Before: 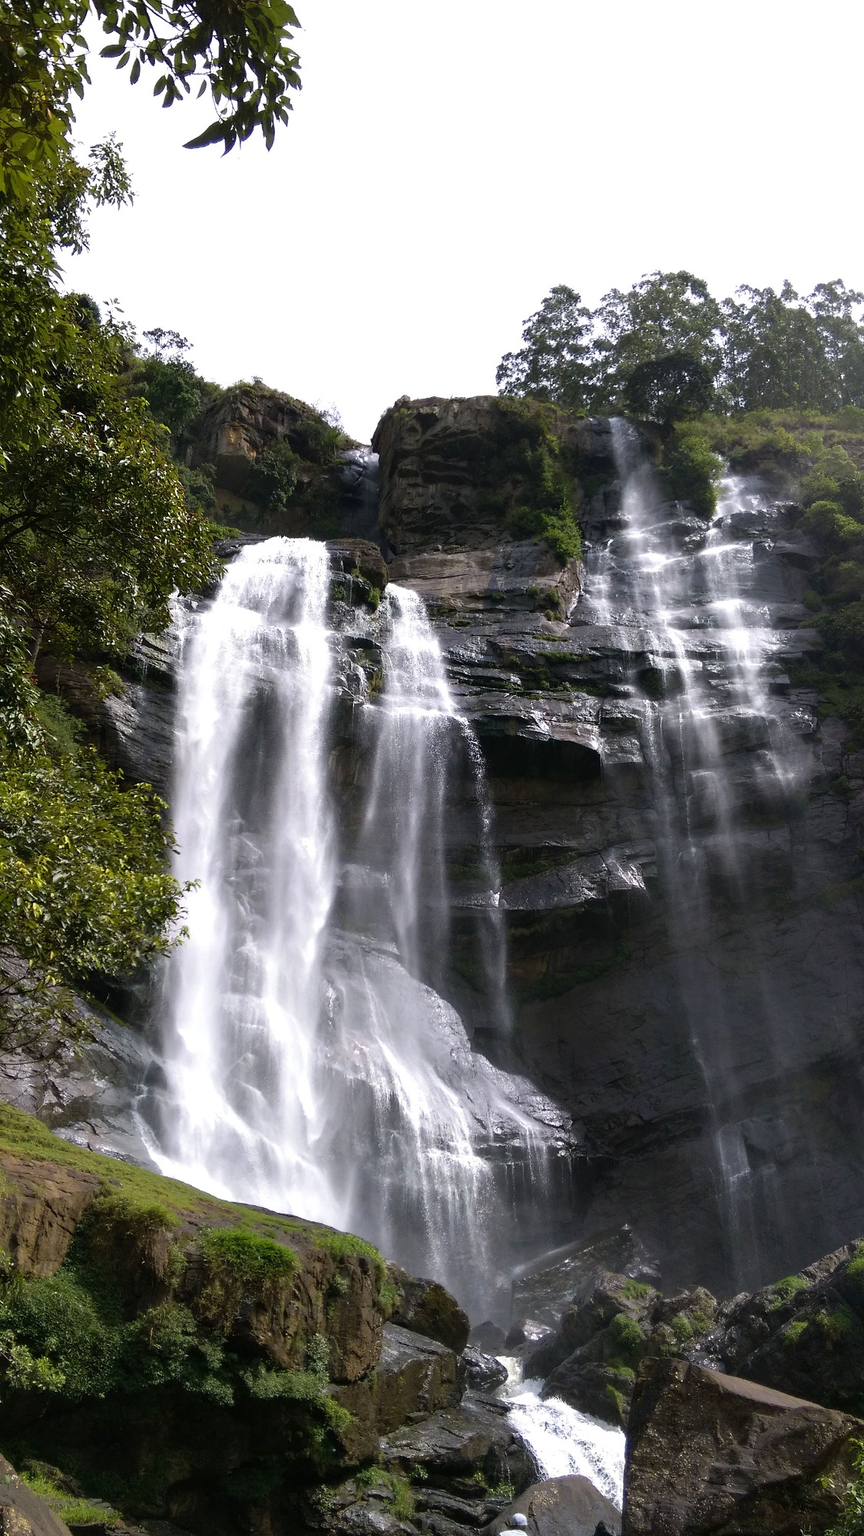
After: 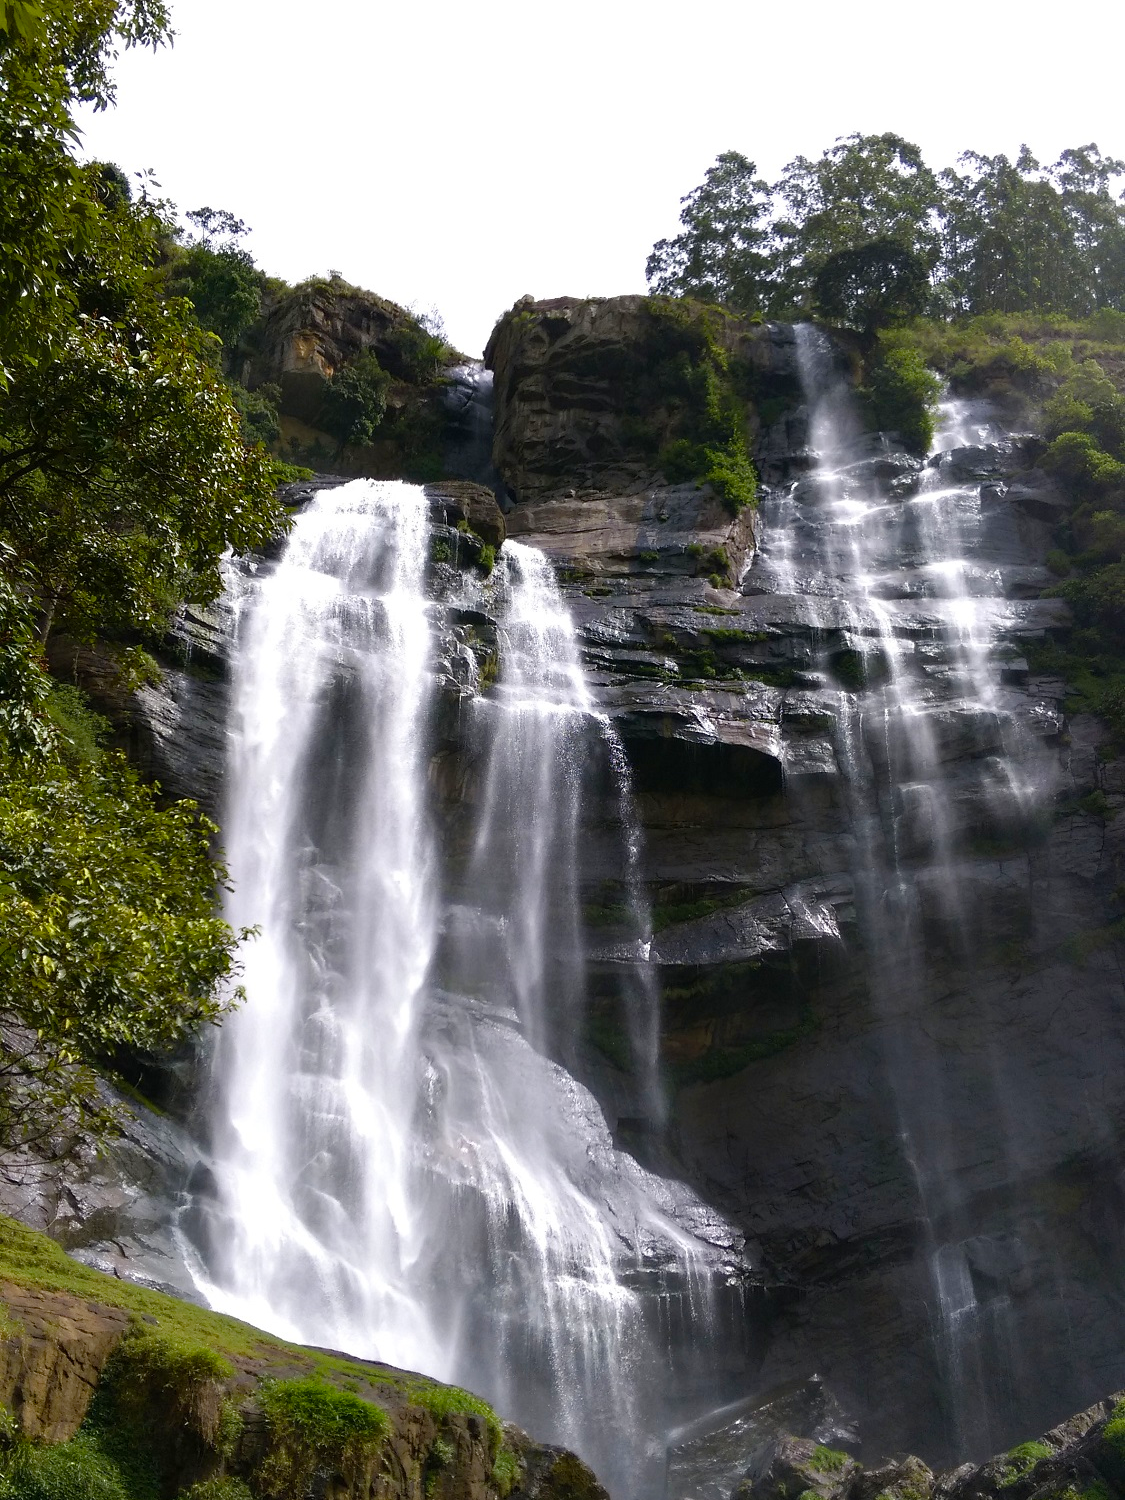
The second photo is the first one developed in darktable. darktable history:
crop: top 11.038%, bottom 13.962%
color balance rgb: perceptual saturation grading › global saturation 20%, perceptual saturation grading › highlights -25%, perceptual saturation grading › shadows 25%
